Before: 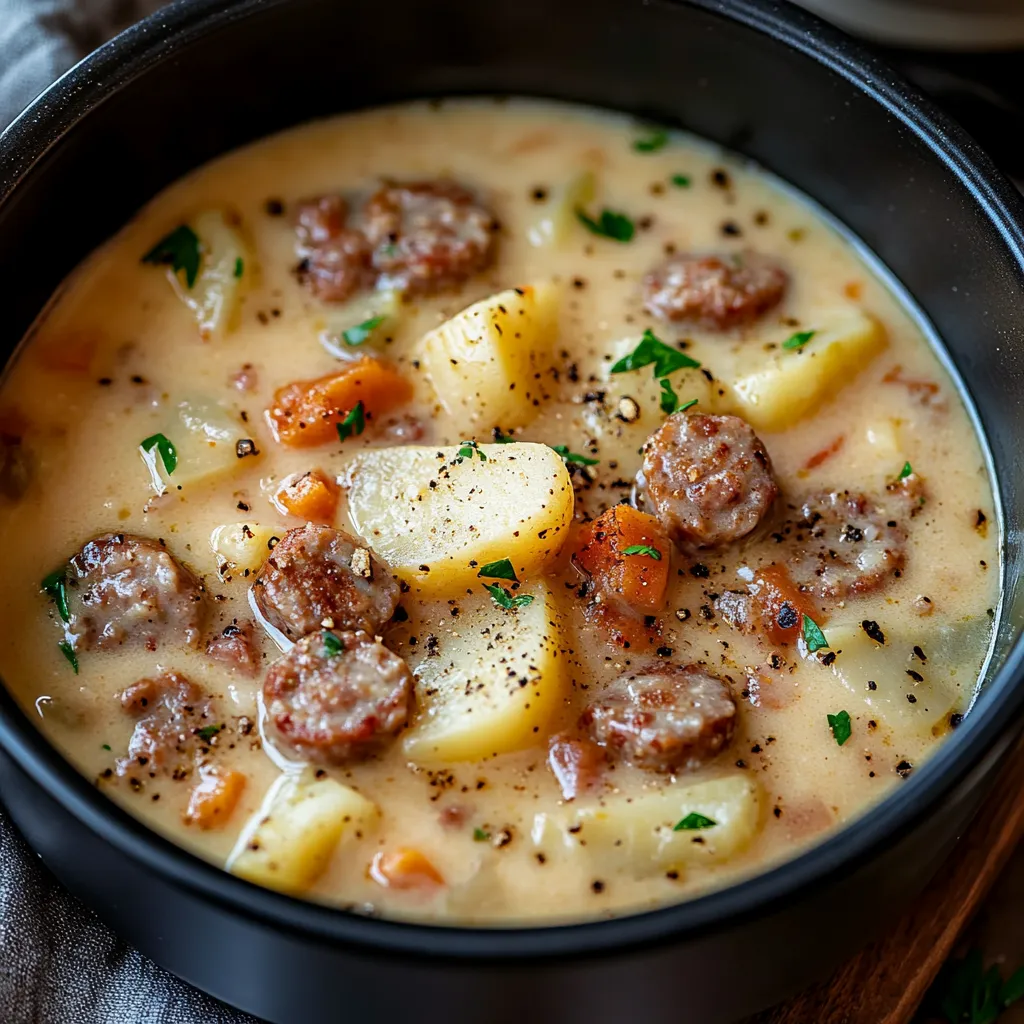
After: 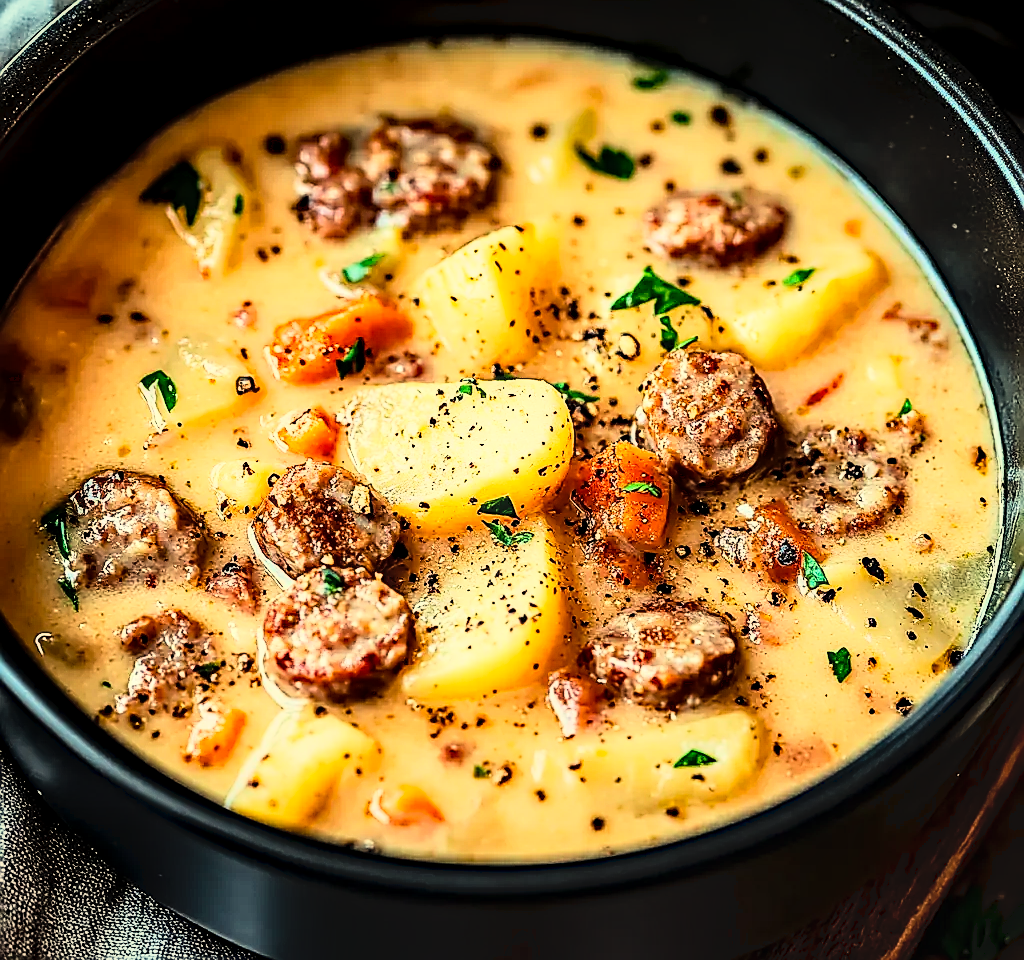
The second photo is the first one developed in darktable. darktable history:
crop and rotate: top 6.25%
exposure: black level correction 0.004, exposure 0.014 EV, compensate highlight preservation false
haze removal: strength 0.29, distance 0.25, compatibility mode true, adaptive false
sharpen: radius 1.4, amount 1.25, threshold 0.7
rgb curve: curves: ch0 [(0, 0) (0.21, 0.15) (0.24, 0.21) (0.5, 0.75) (0.75, 0.96) (0.89, 0.99) (1, 1)]; ch1 [(0, 0.02) (0.21, 0.13) (0.25, 0.2) (0.5, 0.67) (0.75, 0.9) (0.89, 0.97) (1, 1)]; ch2 [(0, 0.02) (0.21, 0.13) (0.25, 0.2) (0.5, 0.67) (0.75, 0.9) (0.89, 0.97) (1, 1)], compensate middle gray true
white balance: red 1.08, blue 0.791
local contrast: on, module defaults
